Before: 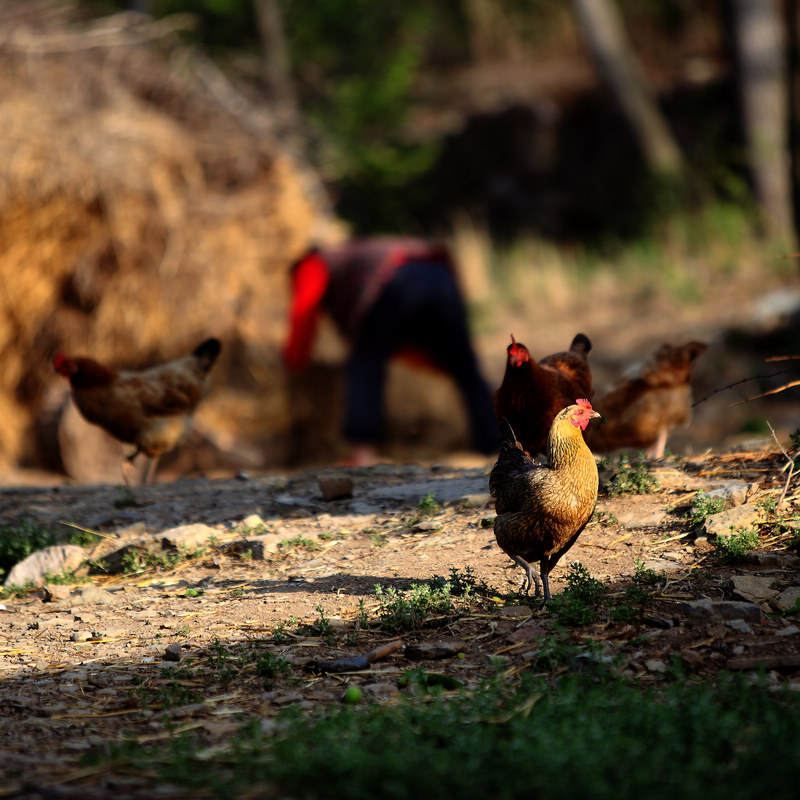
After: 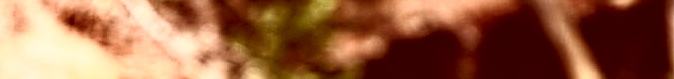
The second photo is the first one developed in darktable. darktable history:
contrast brightness saturation: contrast 0.43, brightness 0.56, saturation -0.19
sharpen: on, module defaults
crop and rotate: left 9.644%, top 9.491%, right 6.021%, bottom 80.509%
local contrast: highlights 25%, shadows 75%, midtone range 0.75
vignetting: fall-off start 100%, brightness -0.282, width/height ratio 1.31
base curve: curves: ch0 [(0, 0) (0.007, 0.004) (0.027, 0.03) (0.046, 0.07) (0.207, 0.54) (0.442, 0.872) (0.673, 0.972) (1, 1)], preserve colors none
color correction: highlights a* 9.03, highlights b* 8.71, shadows a* 40, shadows b* 40, saturation 0.8
